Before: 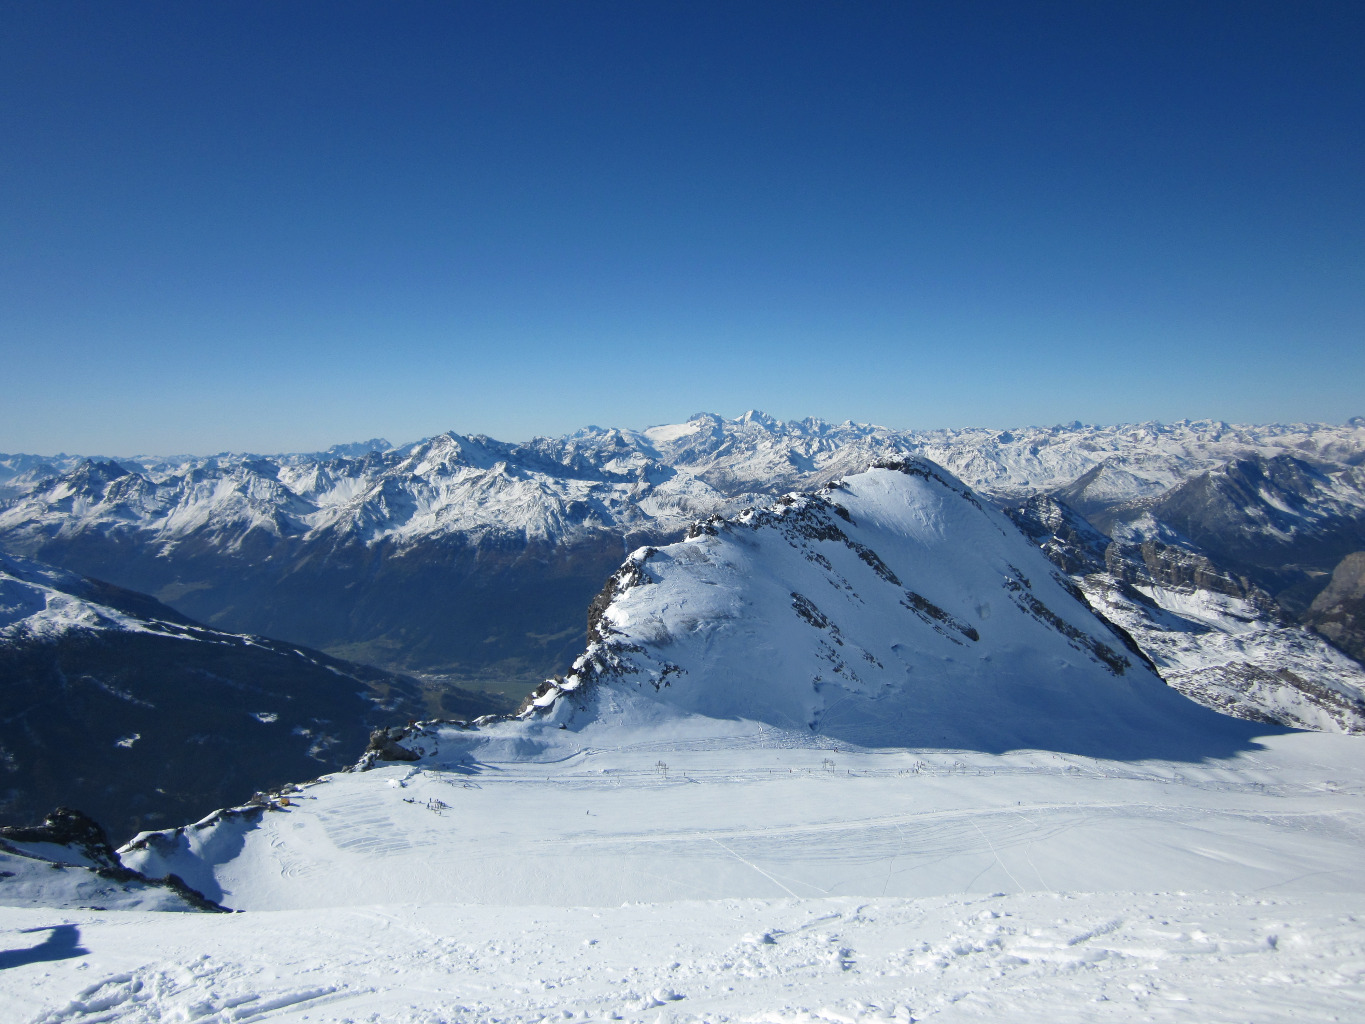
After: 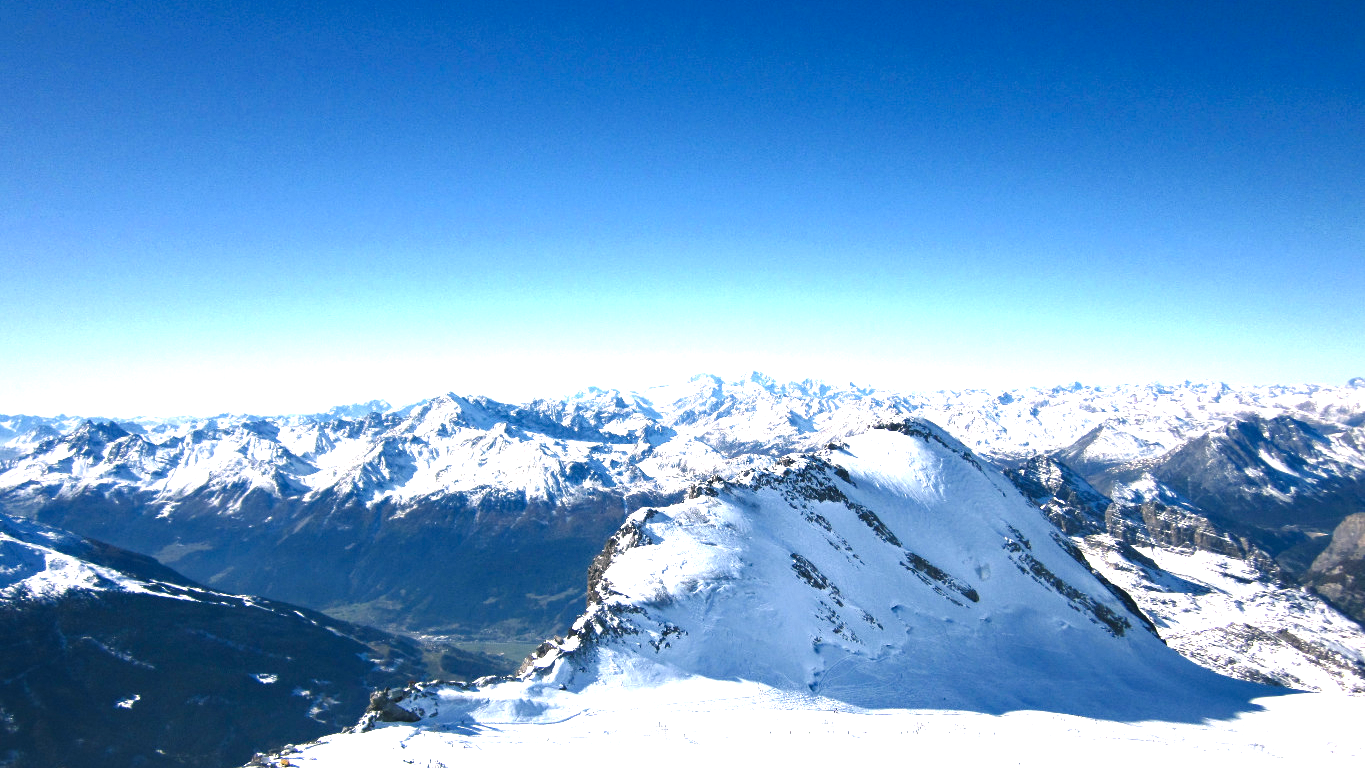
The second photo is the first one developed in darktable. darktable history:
color balance rgb: shadows lift › chroma 2%, shadows lift › hue 185.64°, power › luminance 1.48%, highlights gain › chroma 3%, highlights gain › hue 54.51°, global offset › luminance -0.4%, perceptual saturation grading › highlights -18.47%, perceptual saturation grading › mid-tones 6.62%, perceptual saturation grading › shadows 28.22%, perceptual brilliance grading › highlights 15.68%, perceptual brilliance grading › shadows -14.29%, global vibrance 25.96%, contrast 6.45%
crop: top 3.857%, bottom 21.132%
exposure: black level correction -0.005, exposure 1 EV, compensate highlight preservation false
local contrast: highlights 100%, shadows 100%, detail 120%, midtone range 0.2
